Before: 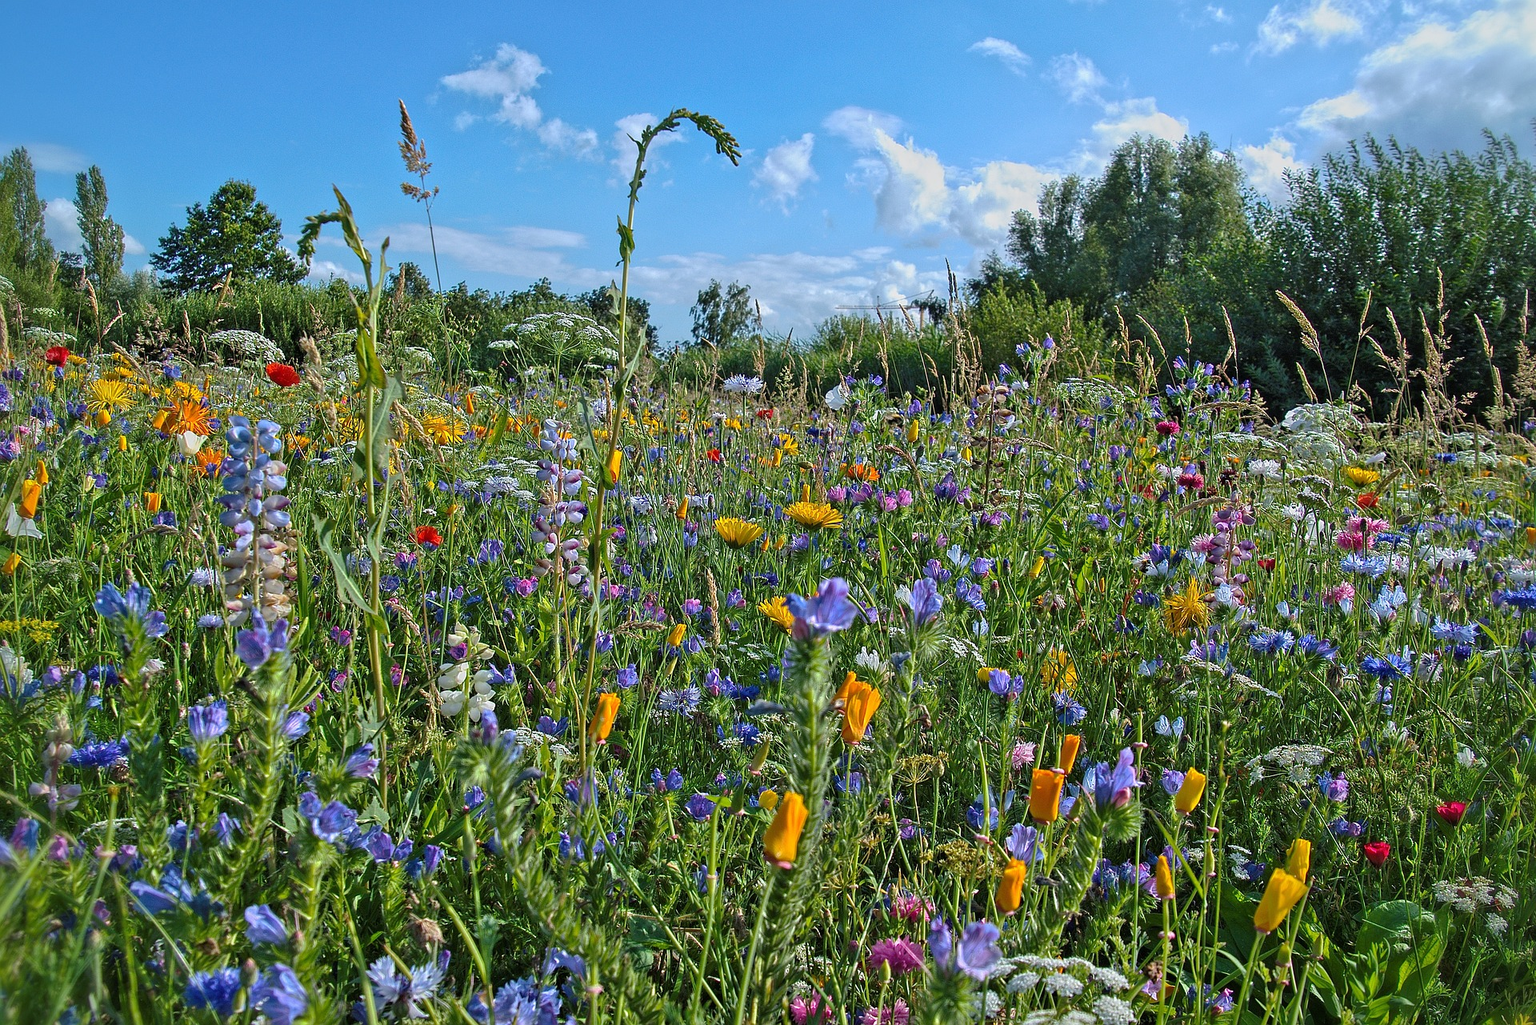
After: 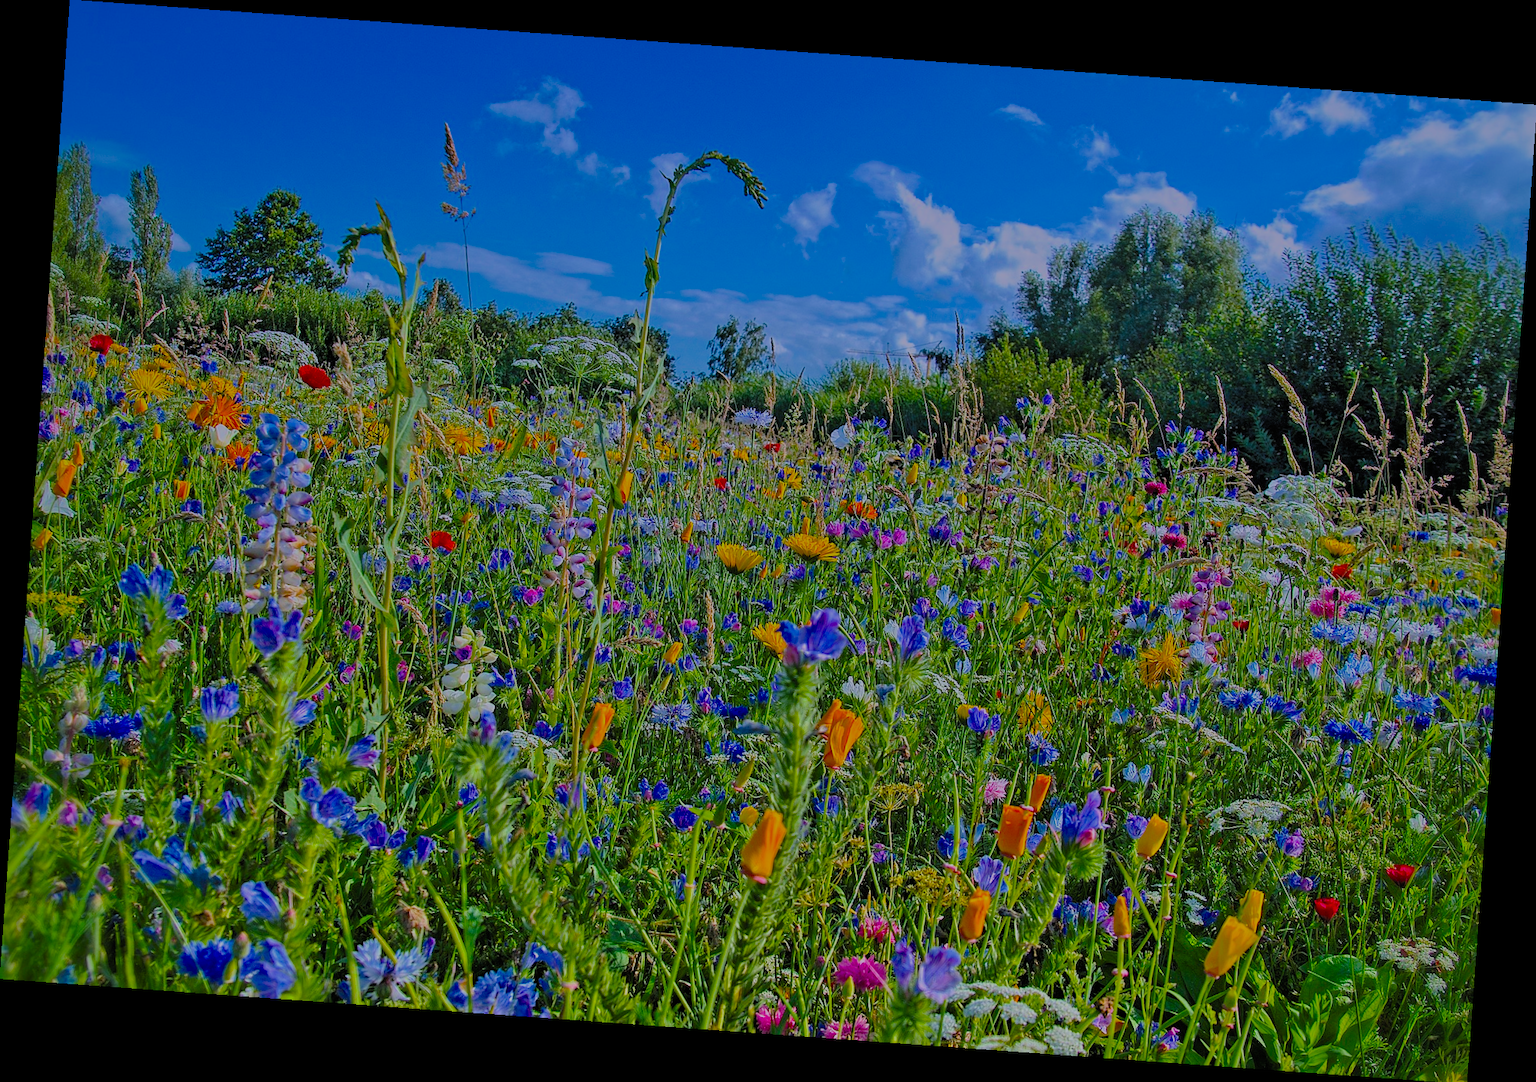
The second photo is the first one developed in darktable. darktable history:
color balance rgb: perceptual saturation grading › global saturation 25%, global vibrance 20%
rotate and perspective: rotation 4.1°, automatic cropping off
filmic rgb: white relative exposure 8 EV, threshold 3 EV, hardness 2.44, latitude 10.07%, contrast 0.72, highlights saturation mix 10%, shadows ↔ highlights balance 1.38%, color science v4 (2020), enable highlight reconstruction true
graduated density: hue 238.83°, saturation 50%
